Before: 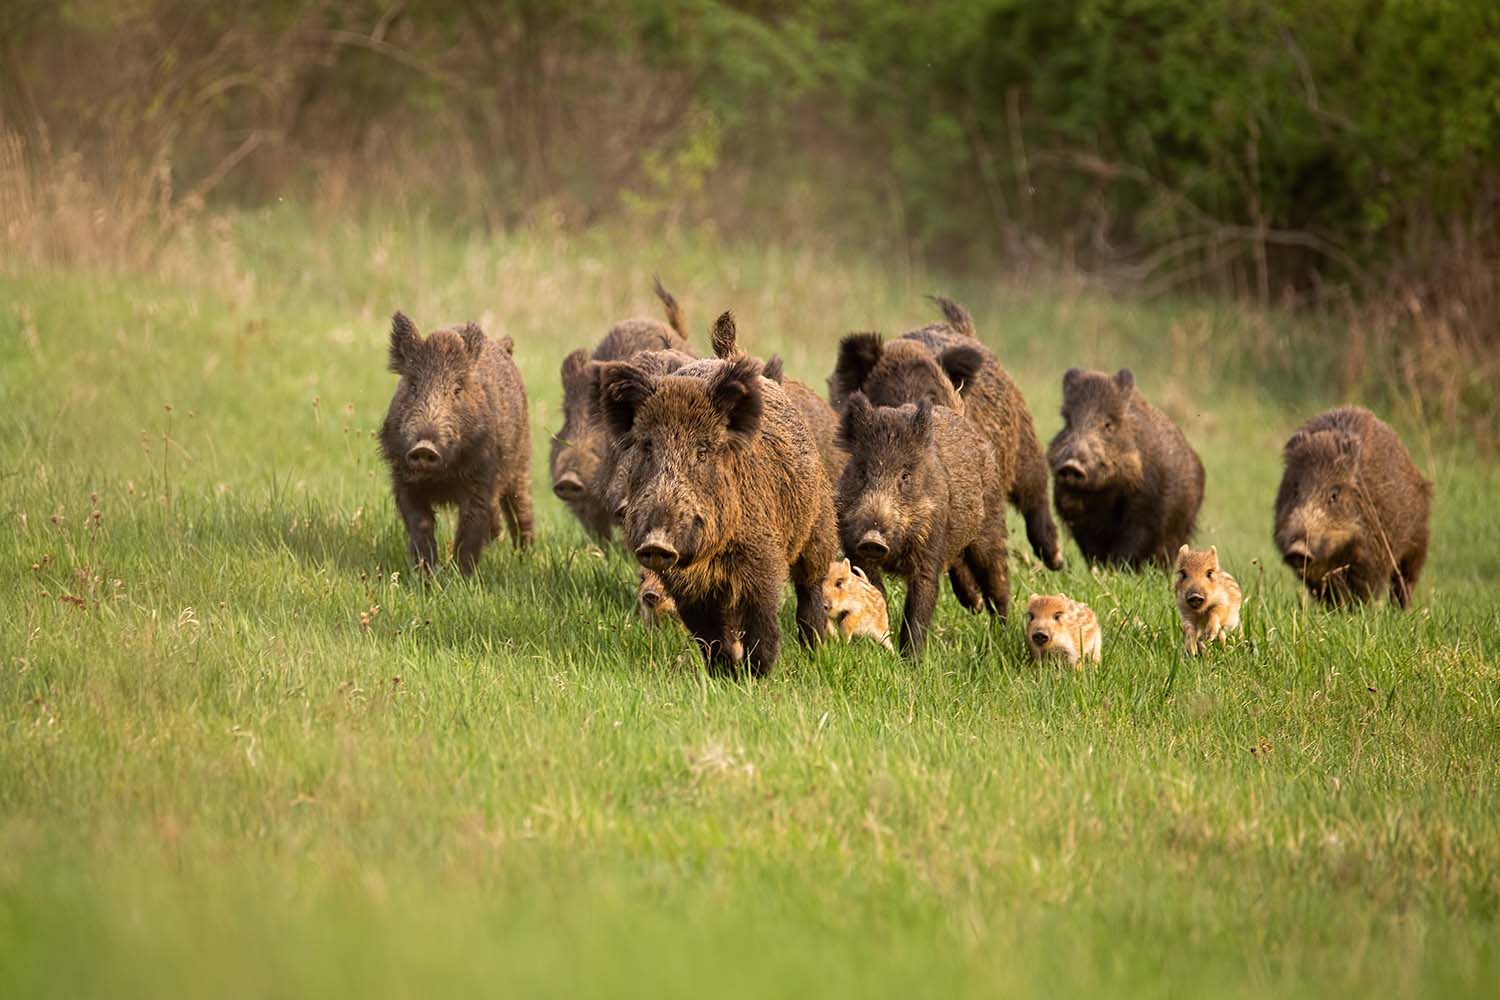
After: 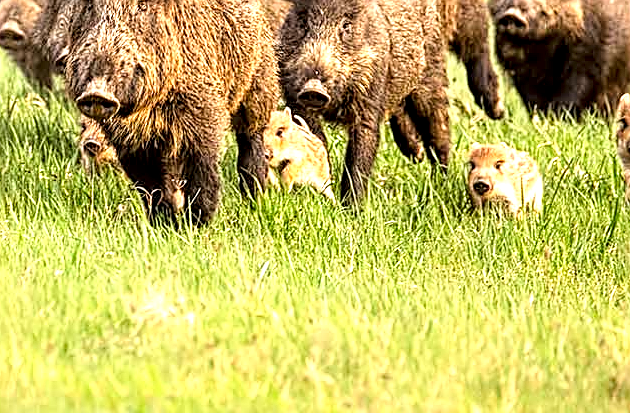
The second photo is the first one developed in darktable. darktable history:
local contrast: highlights 60%, shadows 63%, detail 160%
crop: left 37.268%, top 45.13%, right 20.689%, bottom 13.511%
tone curve: curves: ch0 [(0, 0) (0.051, 0.047) (0.102, 0.099) (0.228, 0.262) (0.446, 0.527) (0.695, 0.778) (0.908, 0.946) (1, 1)]; ch1 [(0, 0) (0.339, 0.298) (0.402, 0.363) (0.453, 0.413) (0.485, 0.469) (0.494, 0.493) (0.504, 0.501) (0.525, 0.533) (0.563, 0.591) (0.597, 0.631) (1, 1)]; ch2 [(0, 0) (0.48, 0.48) (0.504, 0.5) (0.539, 0.554) (0.59, 0.628) (0.642, 0.682) (0.824, 0.815) (1, 1)], color space Lab, linked channels, preserve colors none
sharpen: amount 0.752
exposure: black level correction 0, exposure 0.898 EV, compensate exposure bias true, compensate highlight preservation false
